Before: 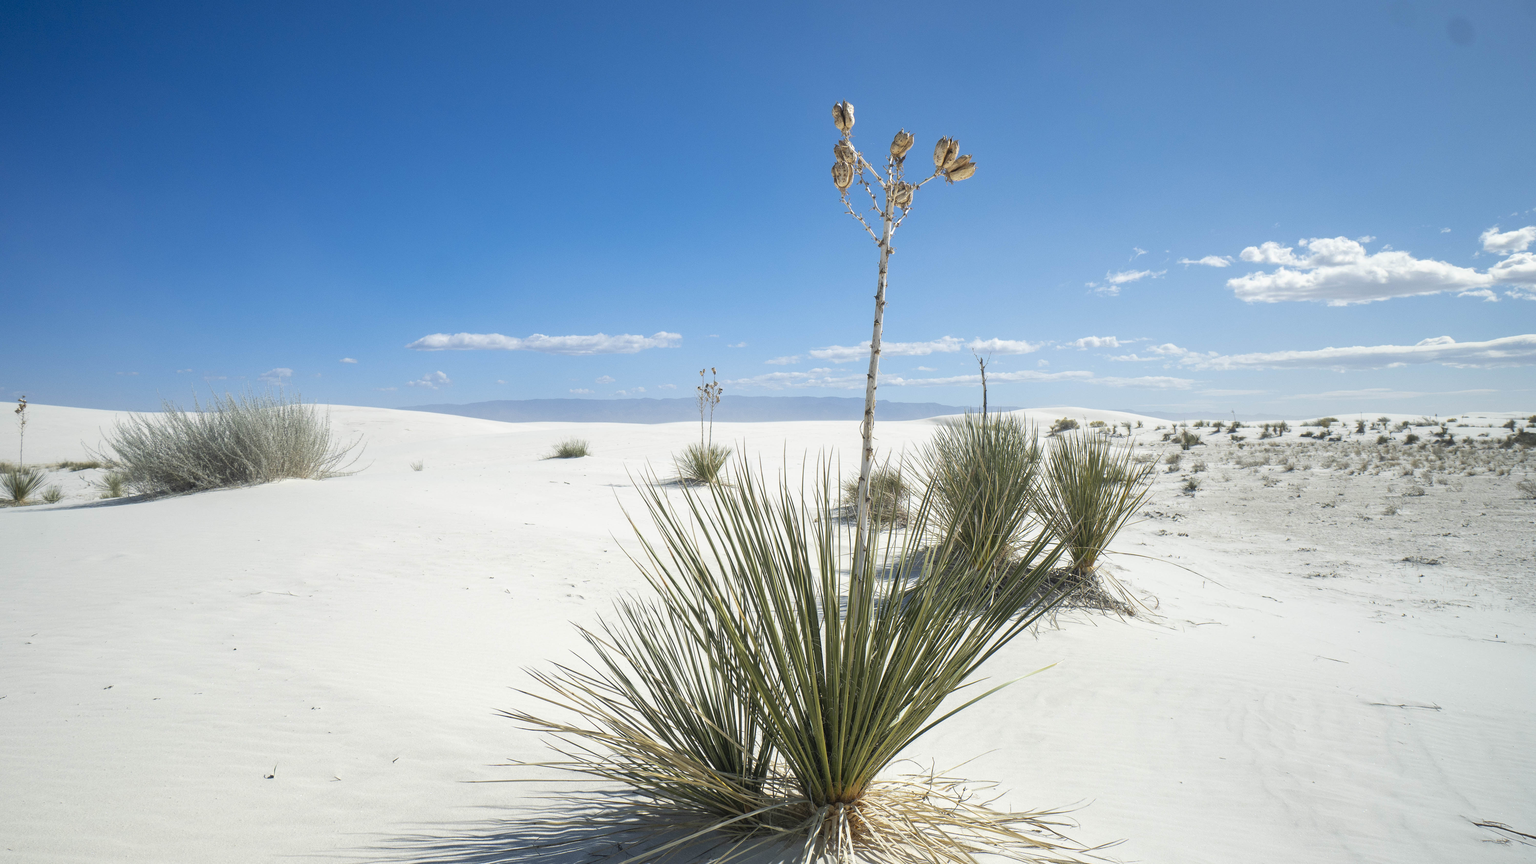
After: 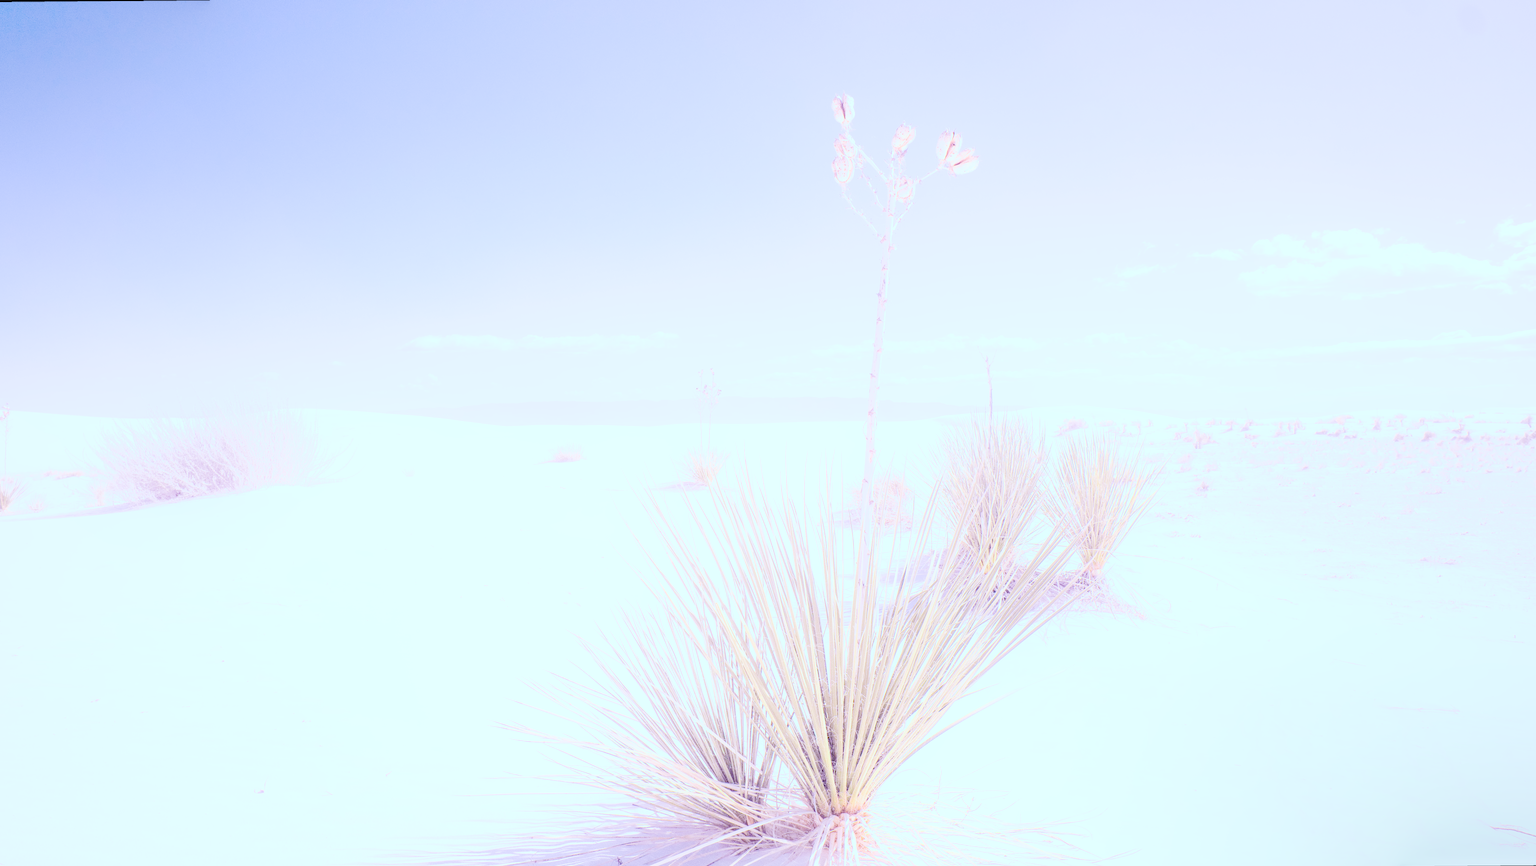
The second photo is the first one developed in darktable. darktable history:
local contrast: on, module defaults
color calibration: illuminant as shot in camera, x 0.358, y 0.373, temperature 4628.91 K
denoise (profiled): preserve shadows 1.52, scattering 0.002, a [-1, 0, 0], compensate highlight preservation false
haze removal: compatibility mode true, adaptive false
hot pixels: on, module defaults
lens correction: scale 1, crop 1, focal 16, aperture 5.6, distance 1000, camera "Canon EOS RP", lens "Canon RF 16mm F2.8 STM"
white balance: red 2.229, blue 1.46
velvia: on, module defaults
filmic rgb: black relative exposure -9.22 EV, white relative exposure 6.77 EV, hardness 3.07, contrast 1.05
shadows and highlights: shadows 0, highlights 40
color balance rgb "basic colorfulness: vibrant colors": perceptual saturation grading › global saturation 20%, perceptual saturation grading › highlights -25%, perceptual saturation grading › shadows 50%
color balance: mode lift, gamma, gain (sRGB), lift [0.997, 0.979, 1.021, 1.011], gamma [1, 1.084, 0.916, 0.998], gain [1, 0.87, 1.13, 1.101], contrast 4.55%, contrast fulcrum 38.24%, output saturation 104.09%
rotate and perspective: rotation -0.45°, automatic cropping original format, crop left 0.008, crop right 0.992, crop top 0.012, crop bottom 0.988
exposure "scene-referred default": black level correction 0, exposure 0.7 EV, compensate exposure bias true, compensate highlight preservation false
highlight reconstruction: method reconstruct in LCh
tone equalizer "contrast tone curve: strong": -8 EV -1.08 EV, -7 EV -1.01 EV, -6 EV -0.867 EV, -5 EV -0.578 EV, -3 EV 0.578 EV, -2 EV 0.867 EV, -1 EV 1.01 EV, +0 EV 1.08 EV, edges refinement/feathering 500, mask exposure compensation -1.57 EV, preserve details no
